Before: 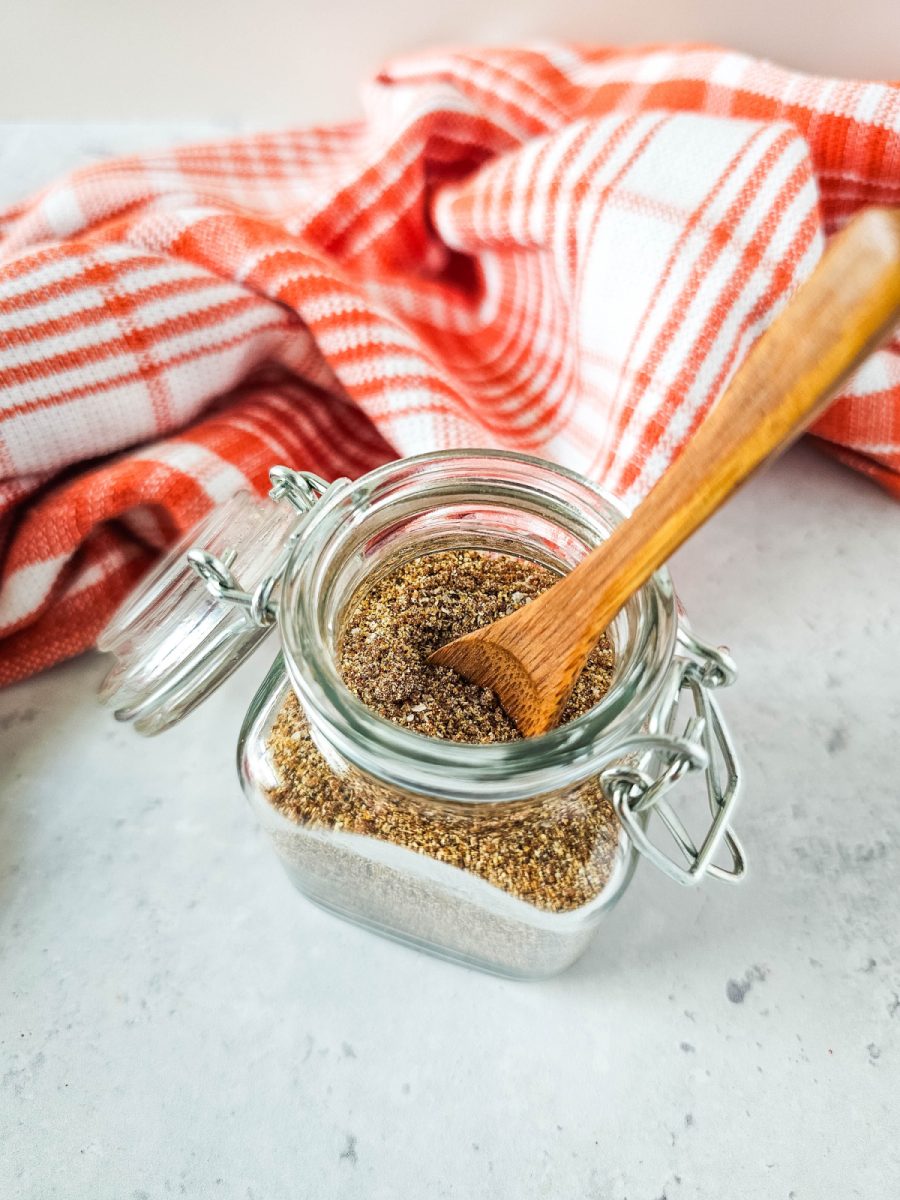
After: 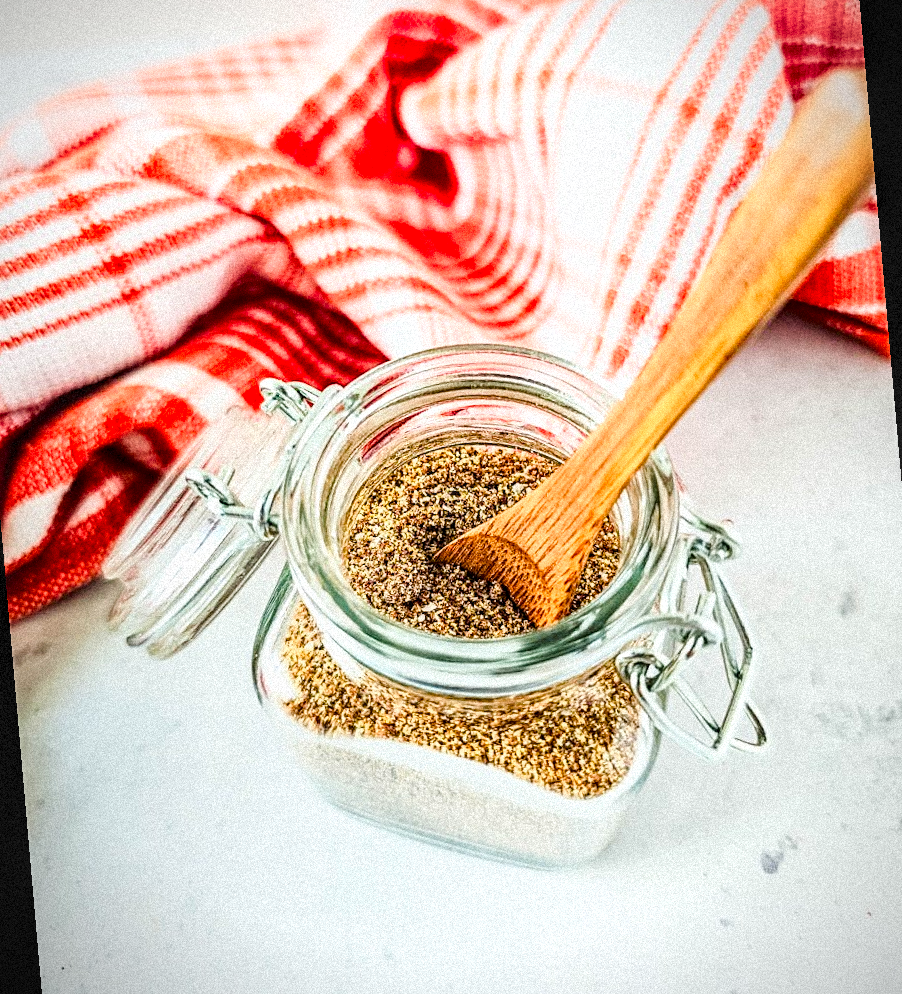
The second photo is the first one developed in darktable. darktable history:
color balance rgb: perceptual saturation grading › global saturation 20%, perceptual saturation grading › highlights -50%, perceptual saturation grading › shadows 30%
local contrast: highlights 35%, detail 135%
base curve: curves: ch0 [(0, 0) (0.028, 0.03) (0.121, 0.232) (0.46, 0.748) (0.859, 0.968) (1, 1)]
sharpen: on, module defaults
rotate and perspective: rotation -5°, crop left 0.05, crop right 0.952, crop top 0.11, crop bottom 0.89
grain: coarseness 9.38 ISO, strength 34.99%, mid-tones bias 0%
vignetting: fall-off start 92.6%, brightness -0.52, saturation -0.51, center (-0.012, 0)
contrast brightness saturation: contrast 0.08, saturation 0.2
